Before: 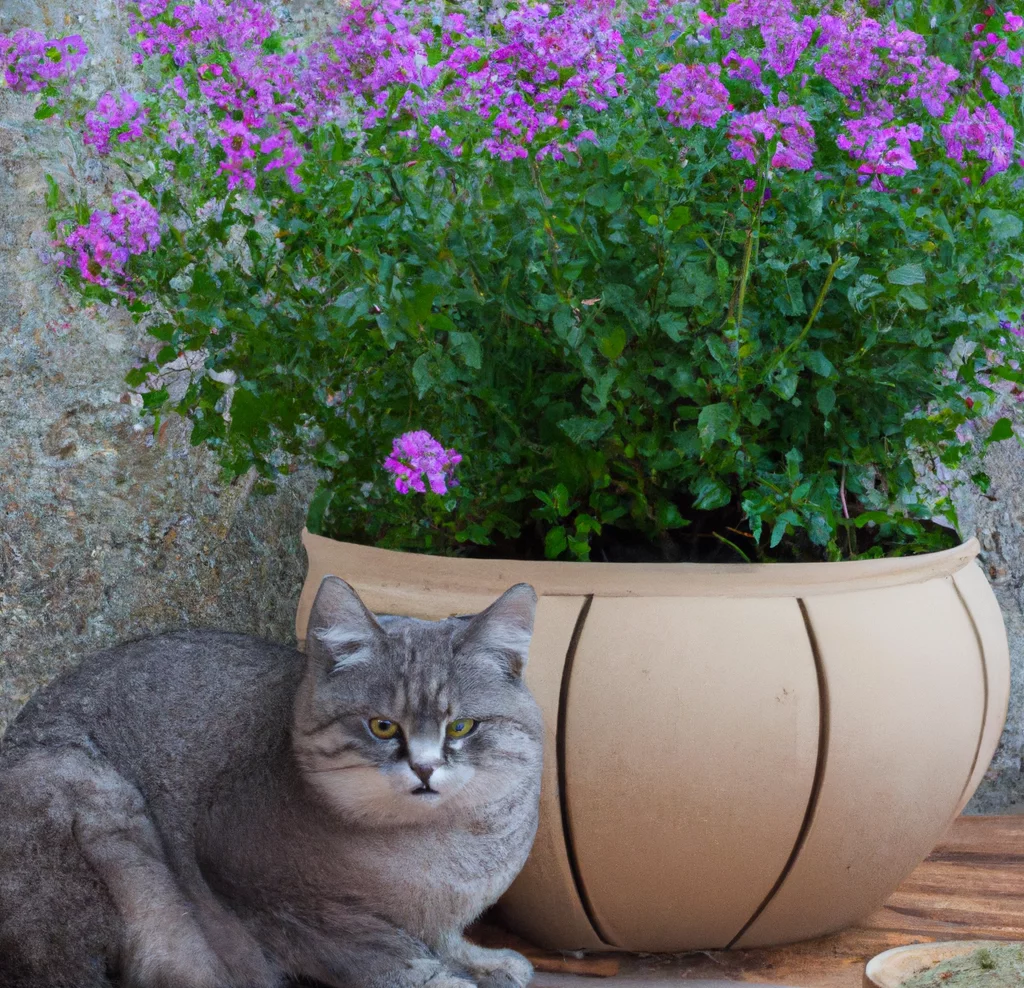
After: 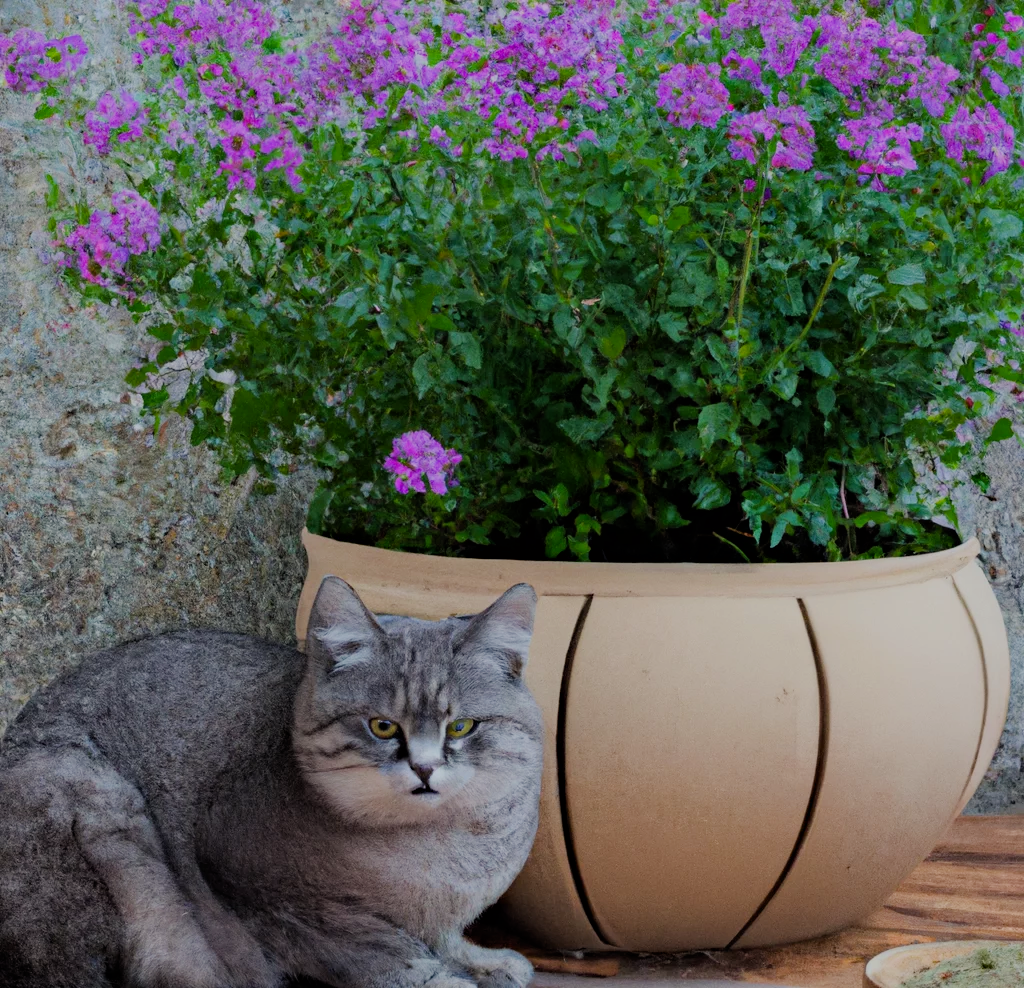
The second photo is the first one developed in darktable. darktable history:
color correction: highlights b* 3
filmic rgb: black relative exposure -7.32 EV, white relative exposure 5.09 EV, hardness 3.2
haze removal: adaptive false
